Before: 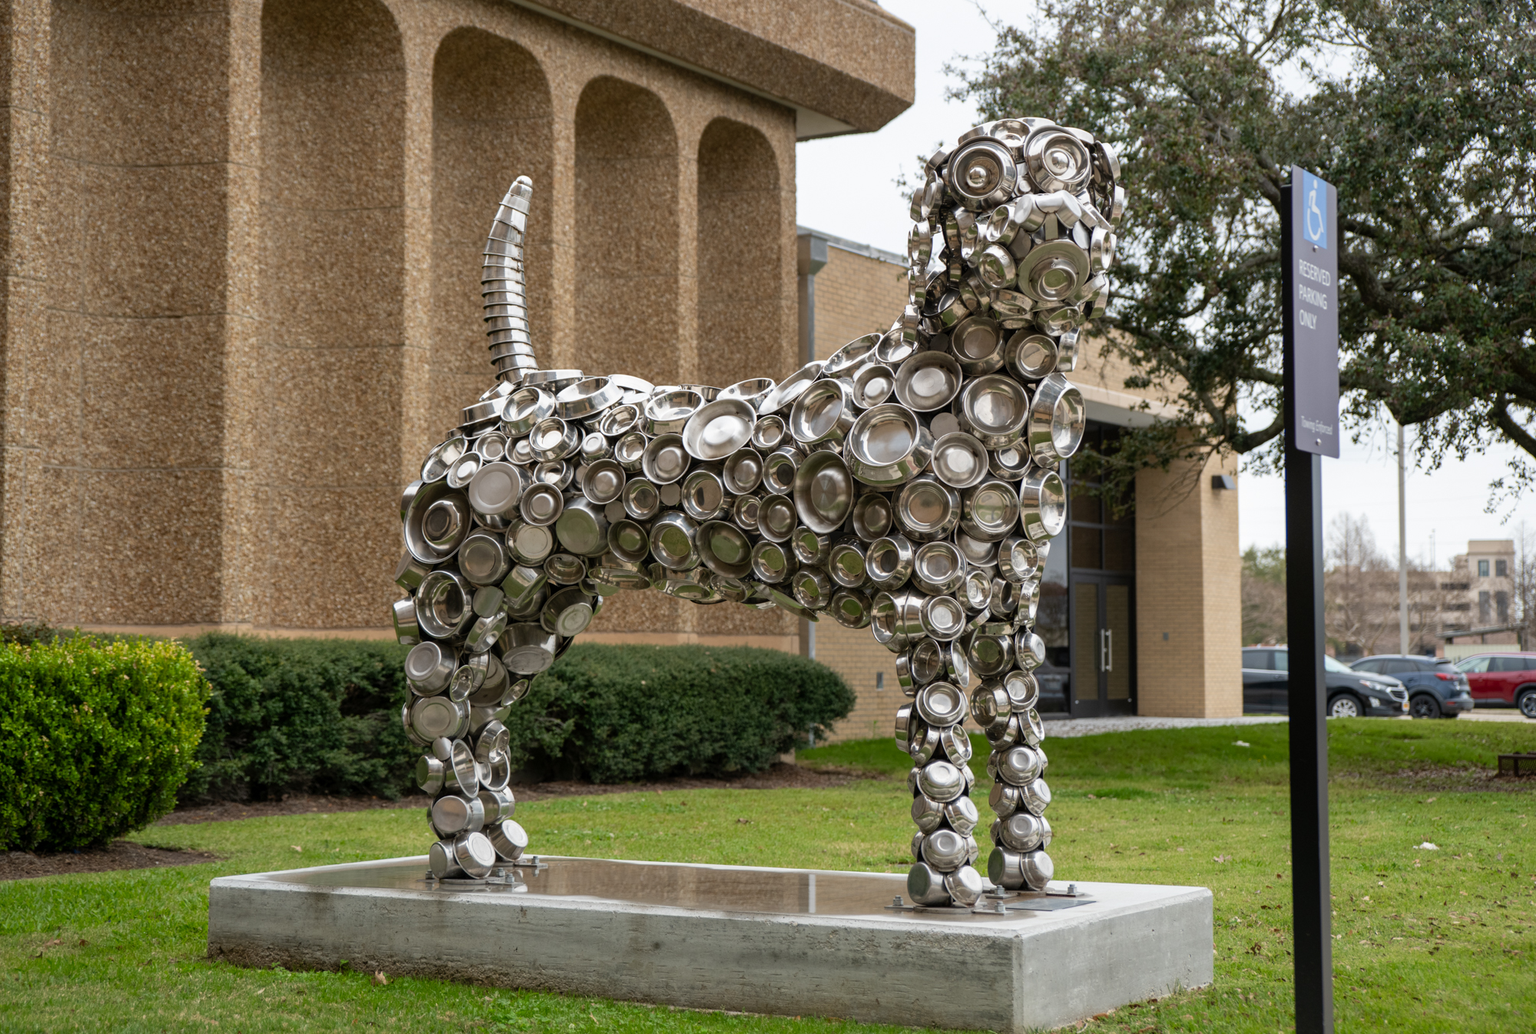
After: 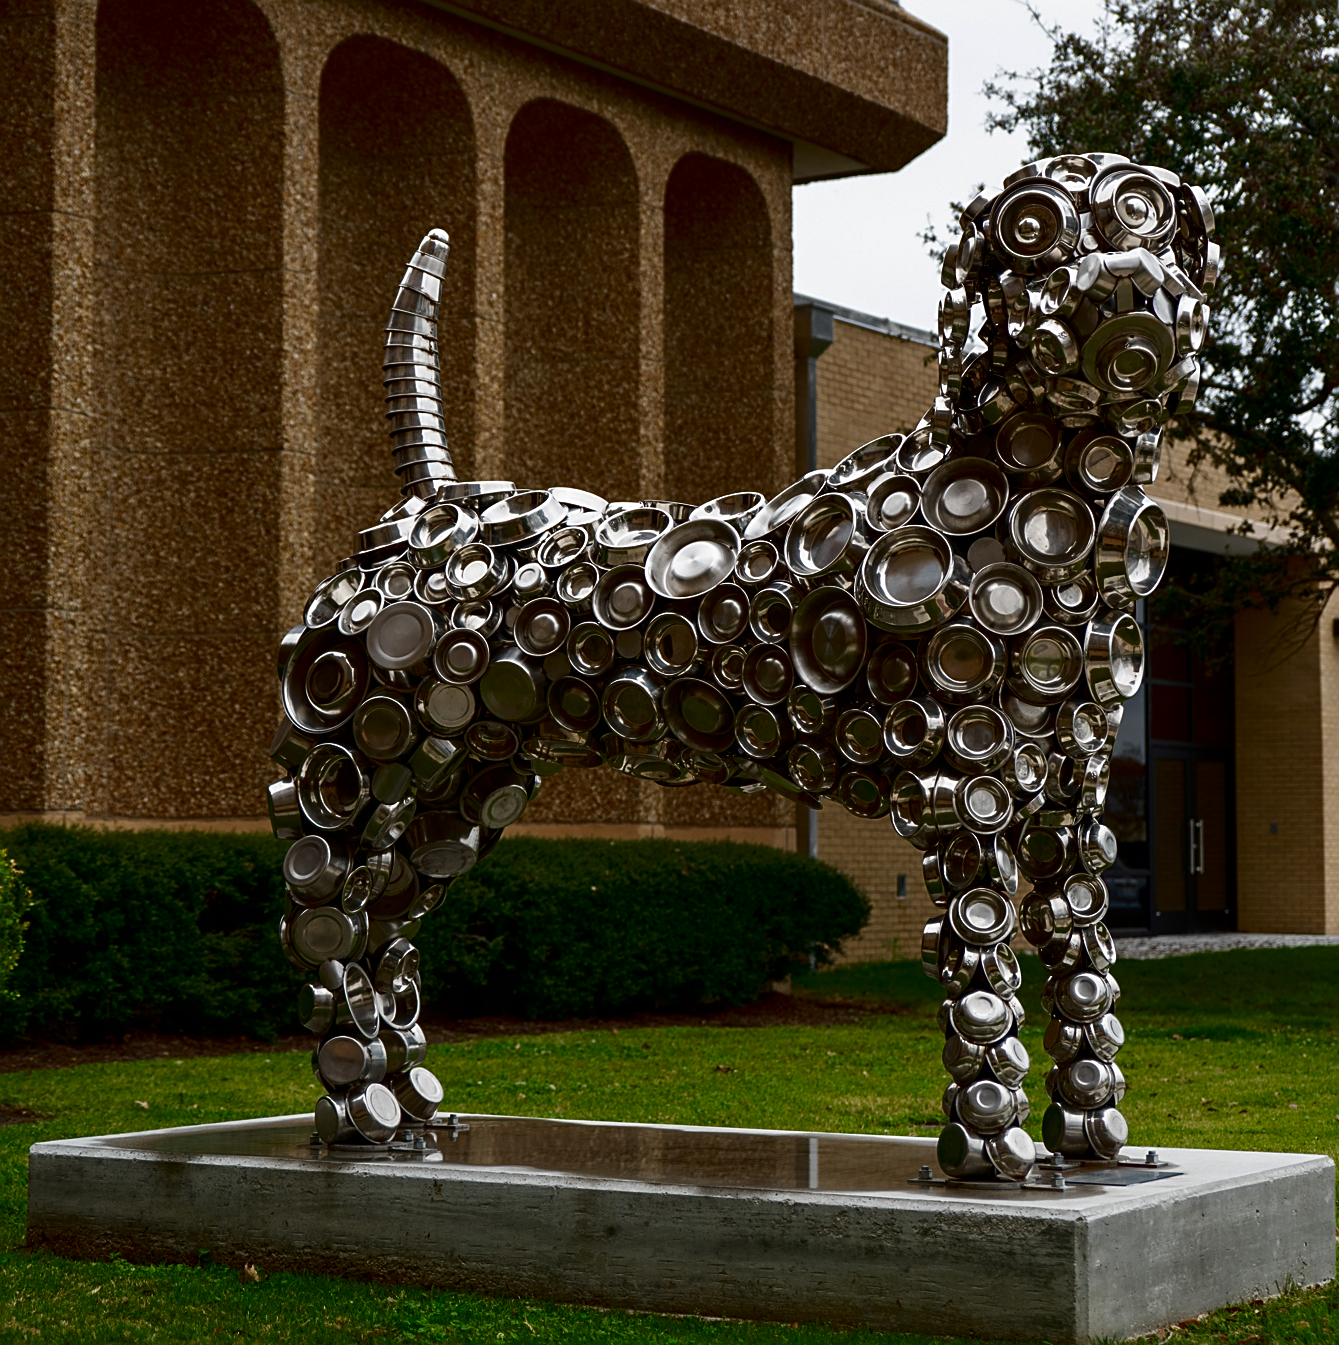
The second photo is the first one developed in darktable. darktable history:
contrast brightness saturation: contrast 0.088, brightness -0.593, saturation 0.169
sharpen: on, module defaults
crop and rotate: left 12.25%, right 20.775%
